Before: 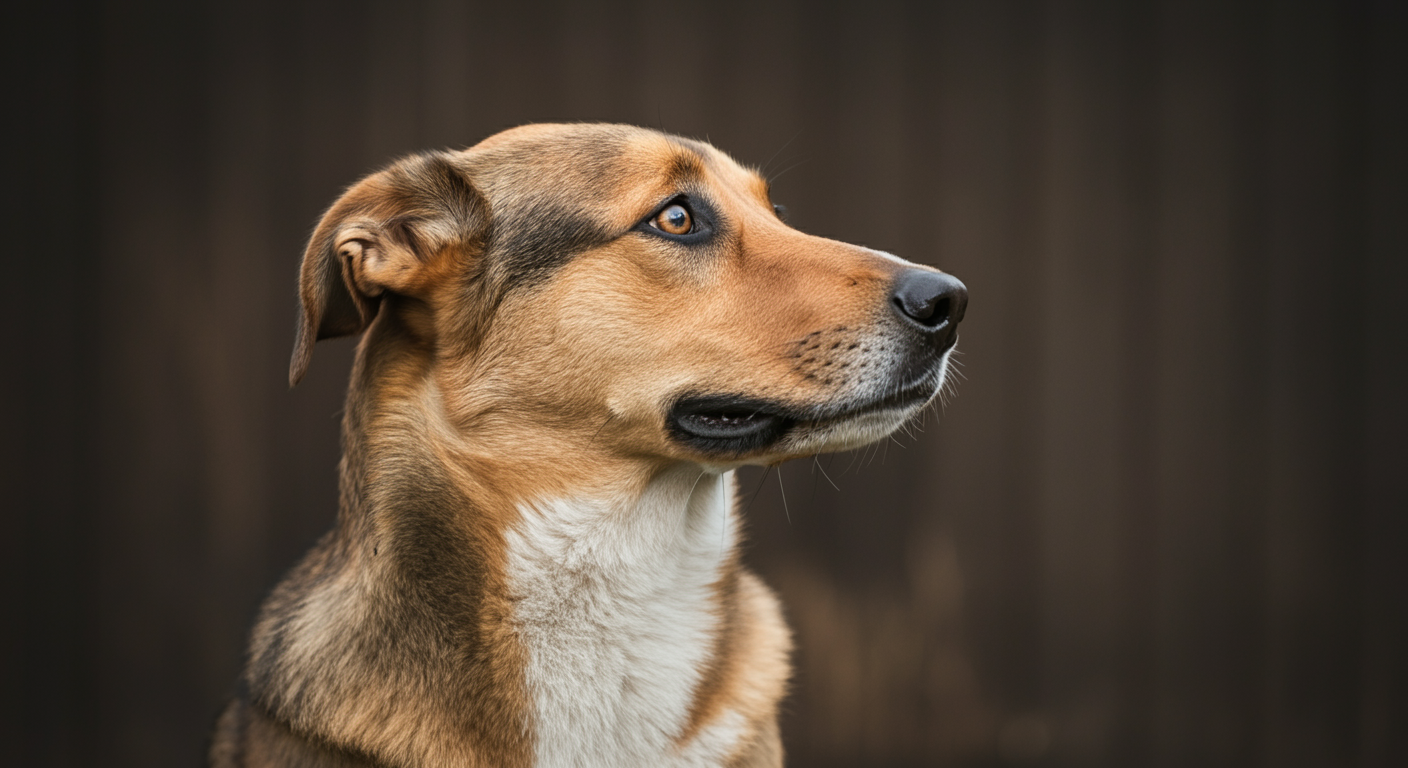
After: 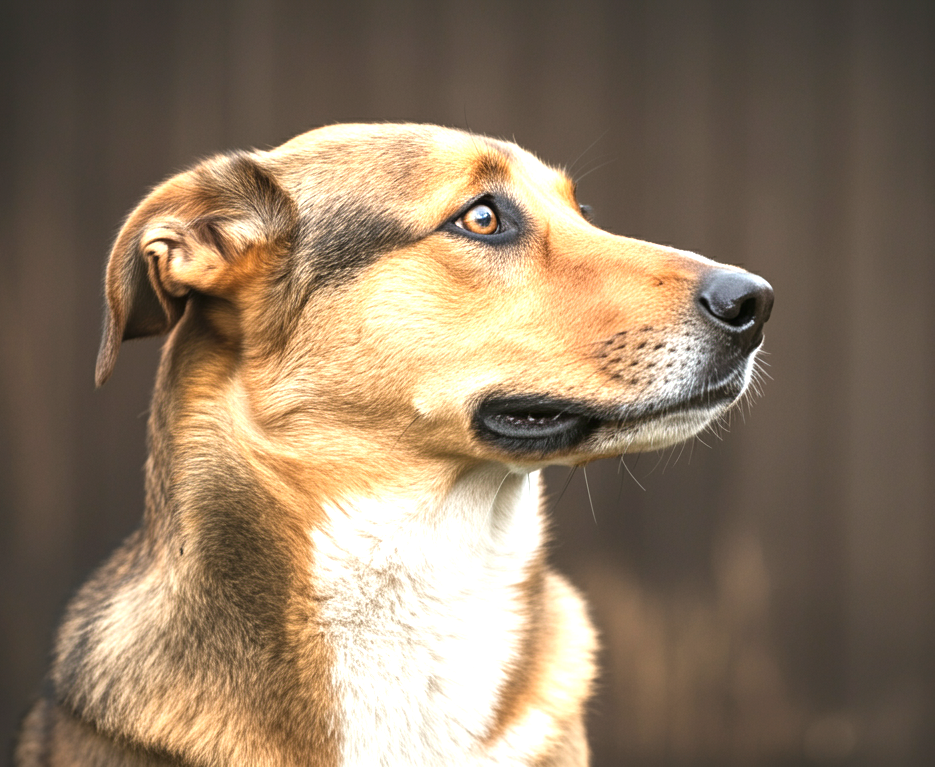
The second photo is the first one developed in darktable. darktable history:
crop and rotate: left 13.794%, right 19.792%
exposure: black level correction 0, exposure 1.19 EV, compensate exposure bias true, compensate highlight preservation false
